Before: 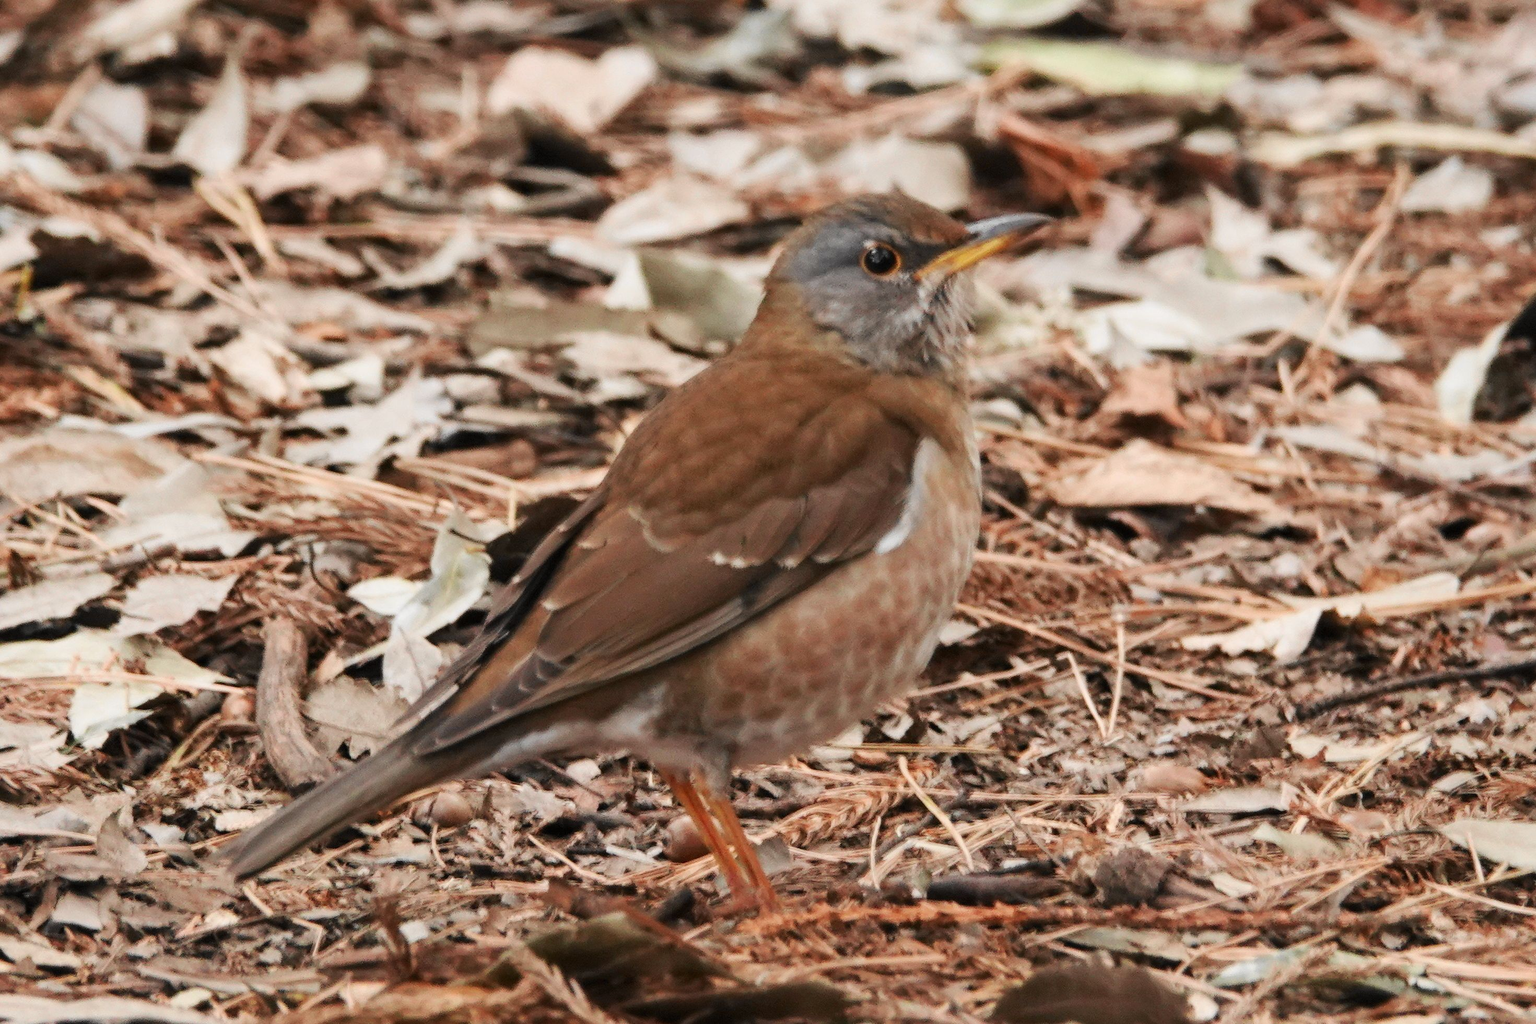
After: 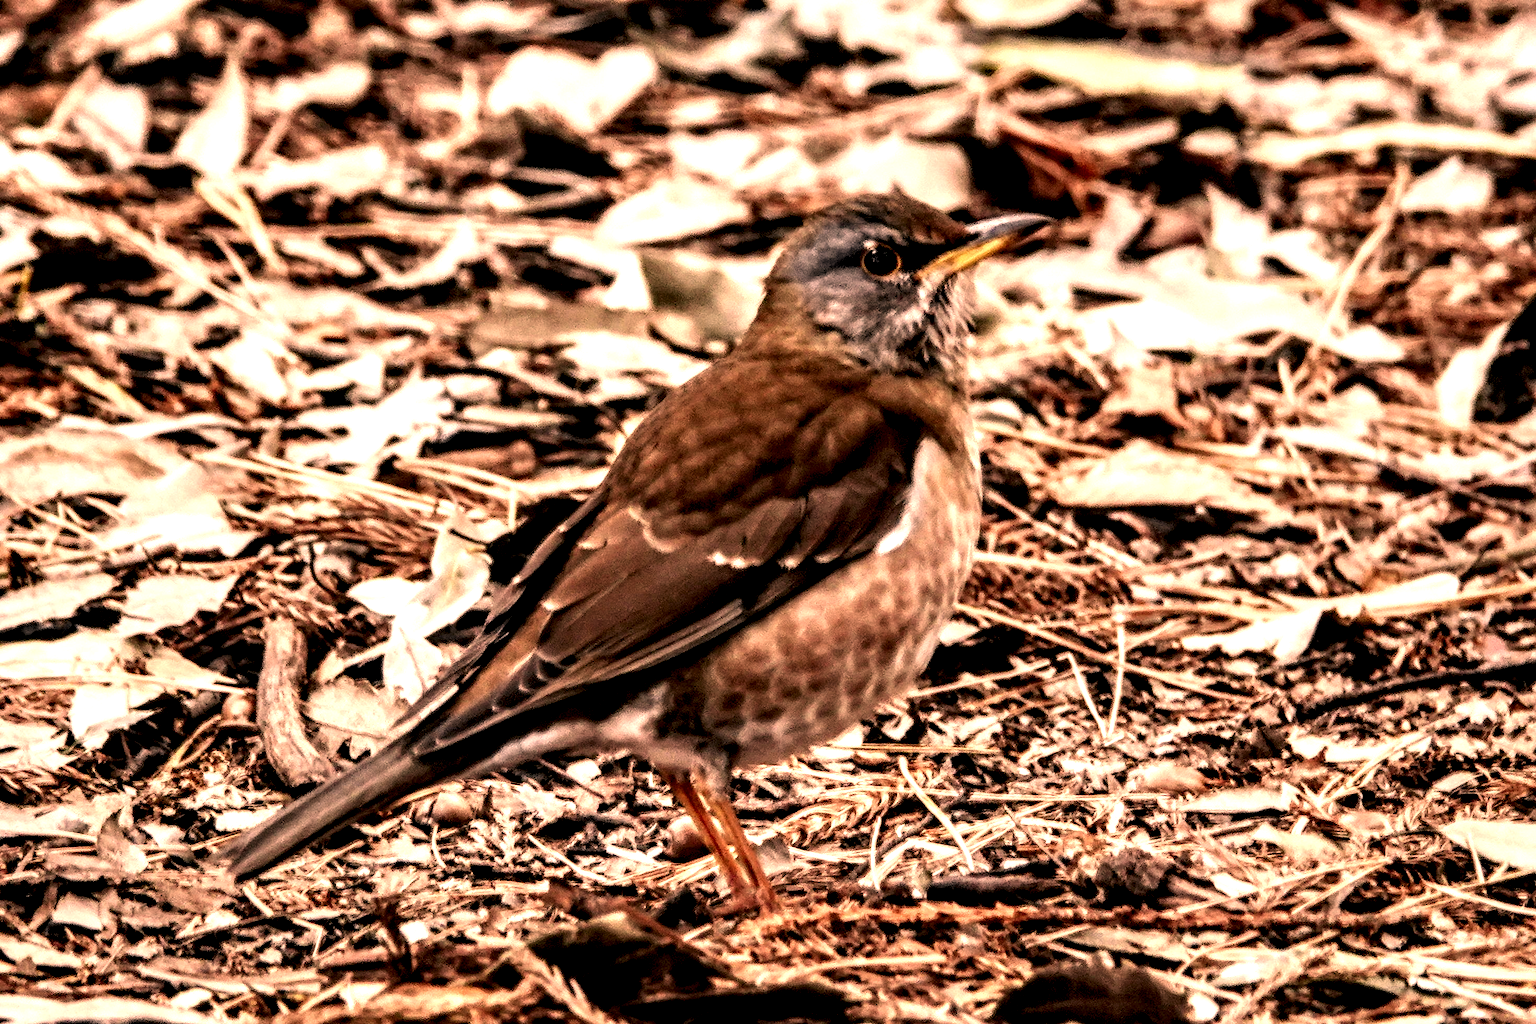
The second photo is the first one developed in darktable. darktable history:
local contrast: highlights 118%, shadows 41%, detail 292%
color correction: highlights a* 21.34, highlights b* 19.52
